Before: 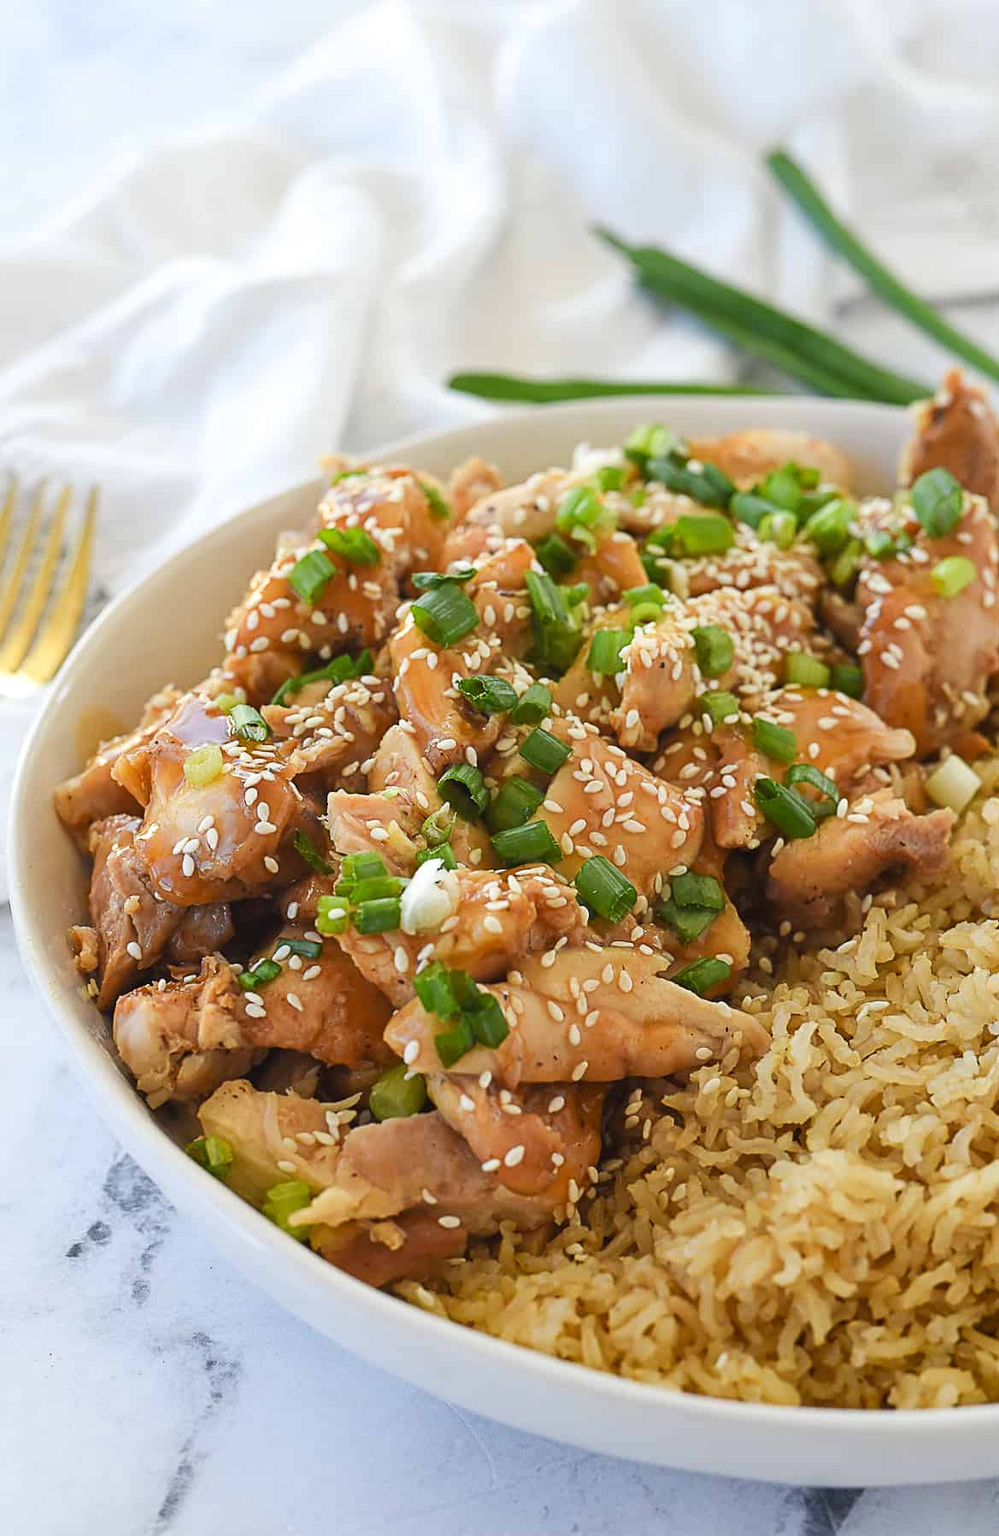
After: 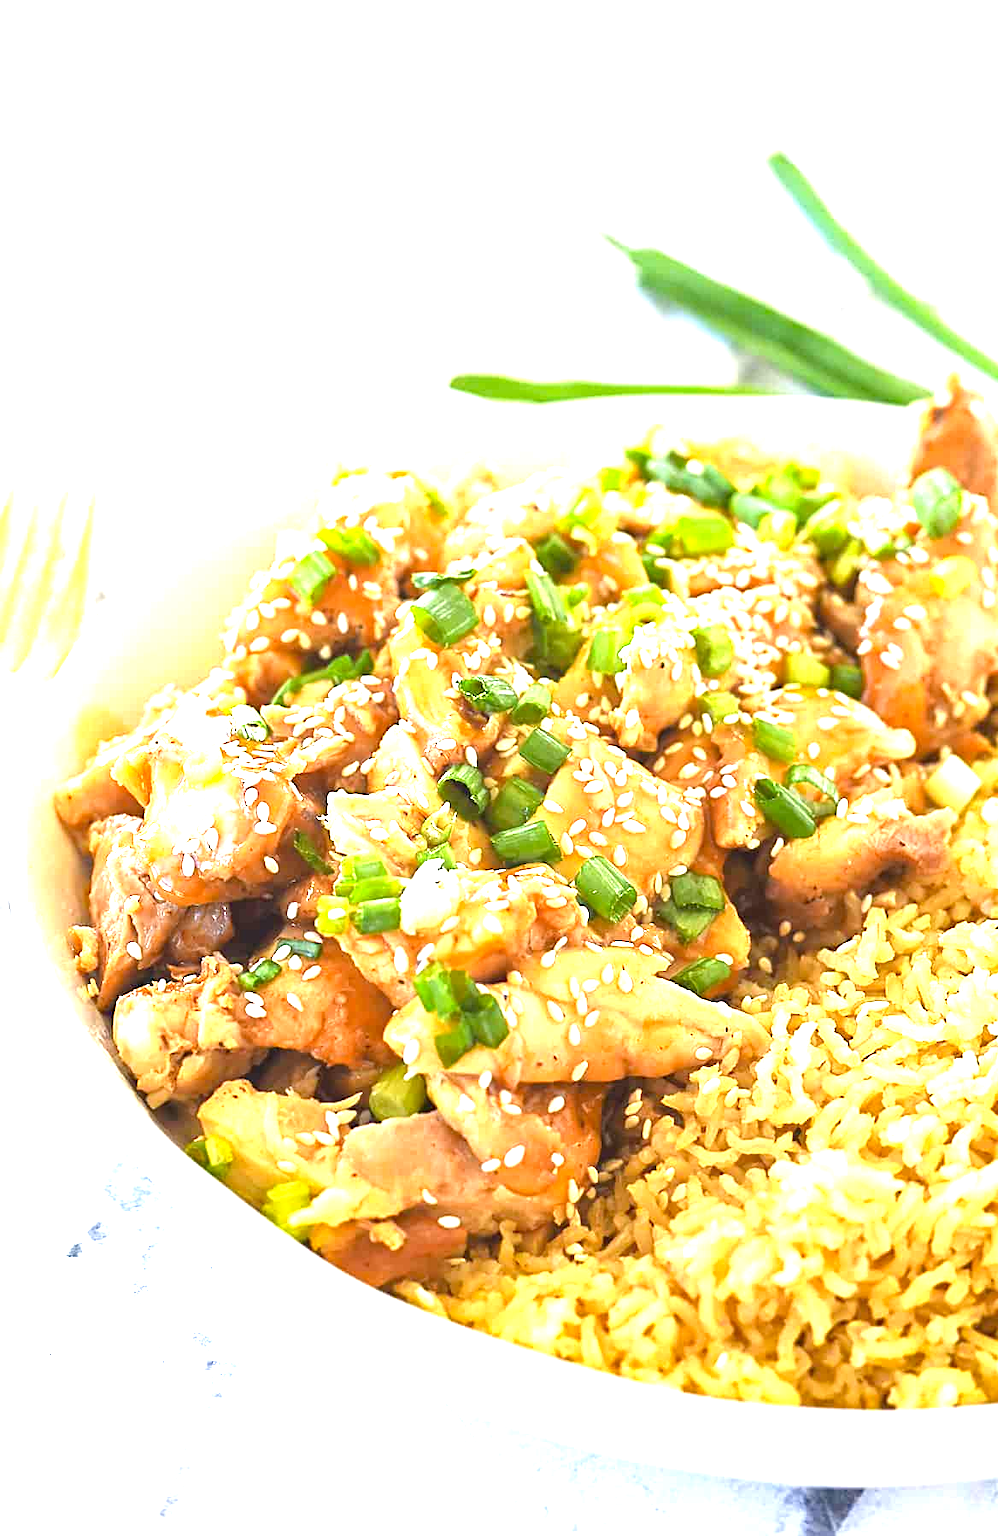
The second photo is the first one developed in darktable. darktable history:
exposure: black level correction 0, exposure 1.9 EV, compensate highlight preservation false
haze removal: compatibility mode true, adaptive false
